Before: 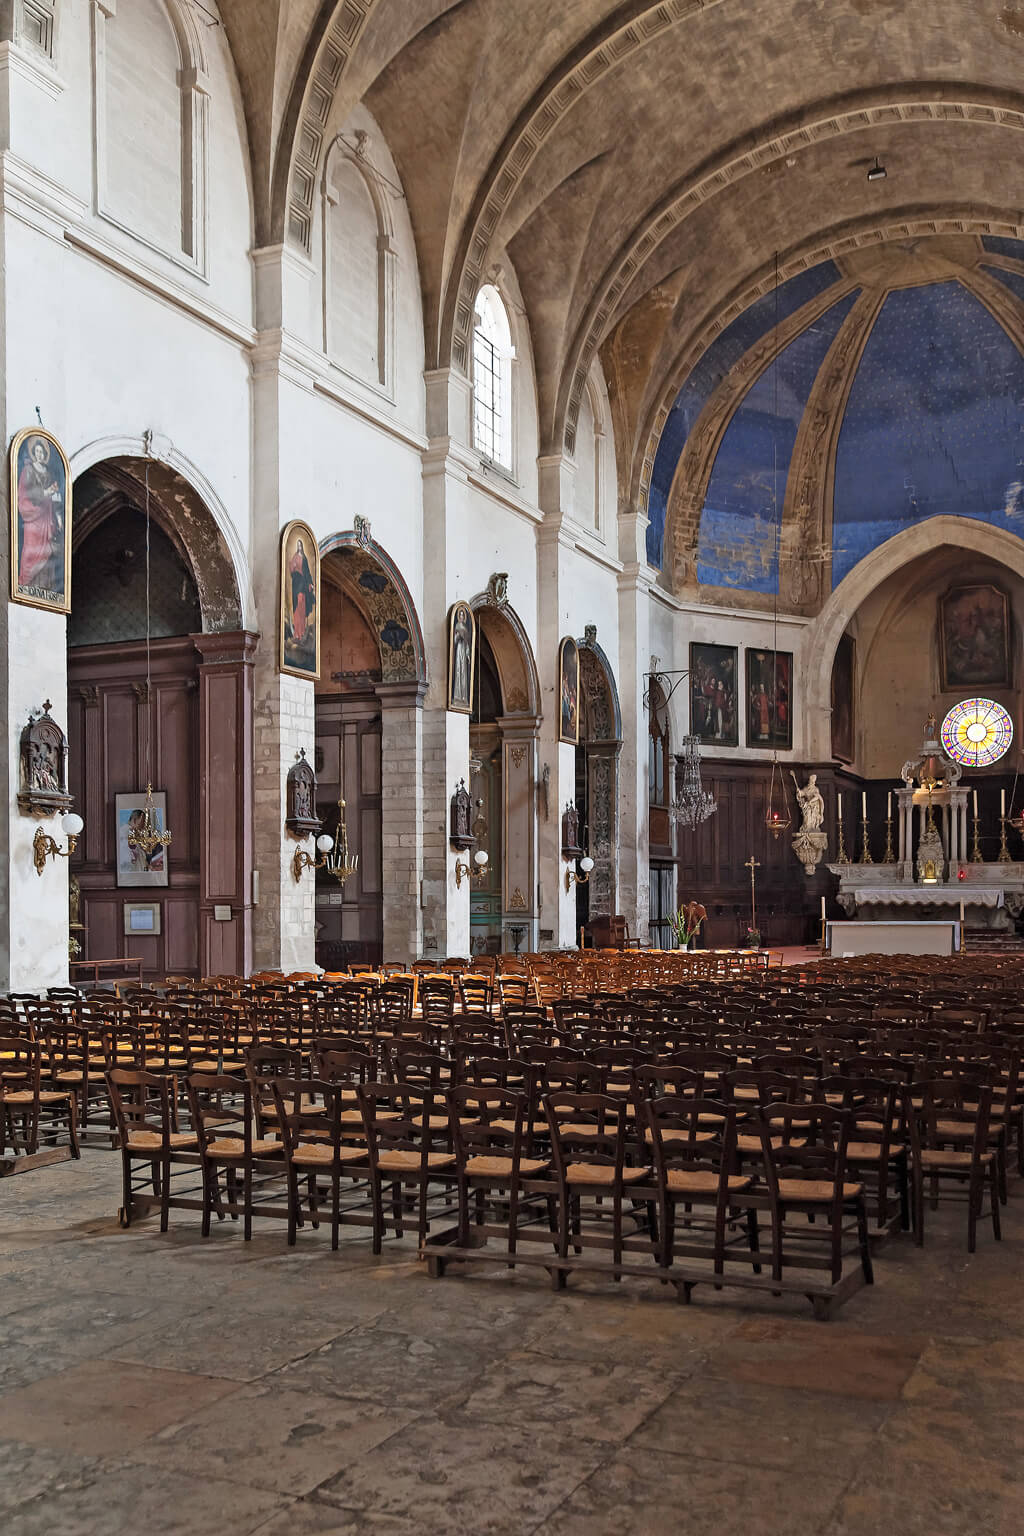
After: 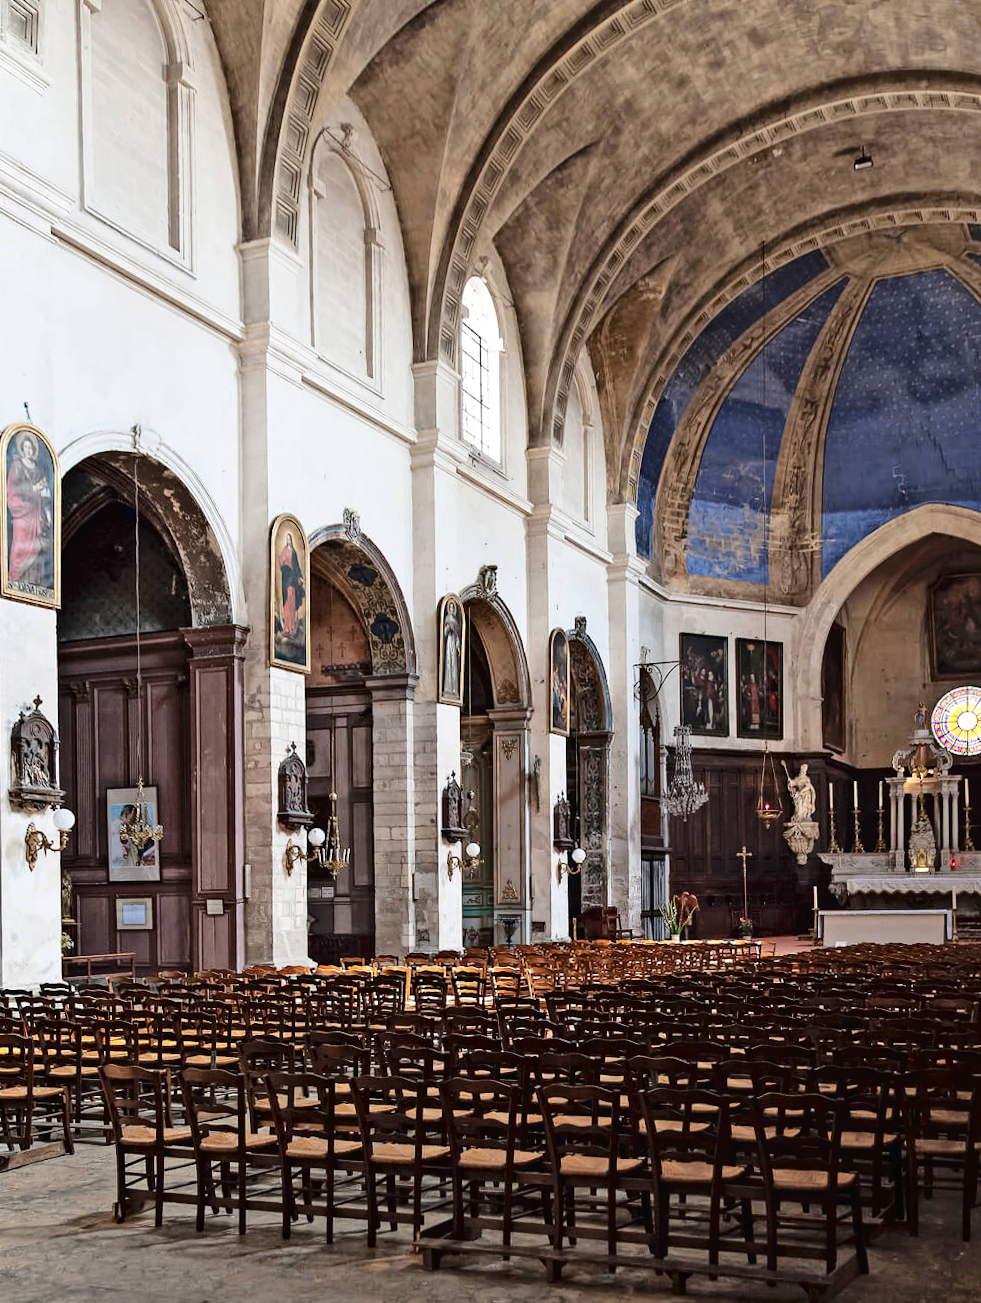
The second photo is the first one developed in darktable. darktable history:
crop and rotate: angle 0.436°, left 0.385%, right 2.673%, bottom 14.182%
tone curve: curves: ch0 [(0, 0) (0.003, 0.03) (0.011, 0.032) (0.025, 0.035) (0.044, 0.038) (0.069, 0.041) (0.1, 0.058) (0.136, 0.091) (0.177, 0.133) (0.224, 0.181) (0.277, 0.268) (0.335, 0.363) (0.399, 0.461) (0.468, 0.554) (0.543, 0.633) (0.623, 0.709) (0.709, 0.784) (0.801, 0.869) (0.898, 0.938) (1, 1)], color space Lab, independent channels, preserve colors none
local contrast: highlights 103%, shadows 102%, detail 120%, midtone range 0.2
